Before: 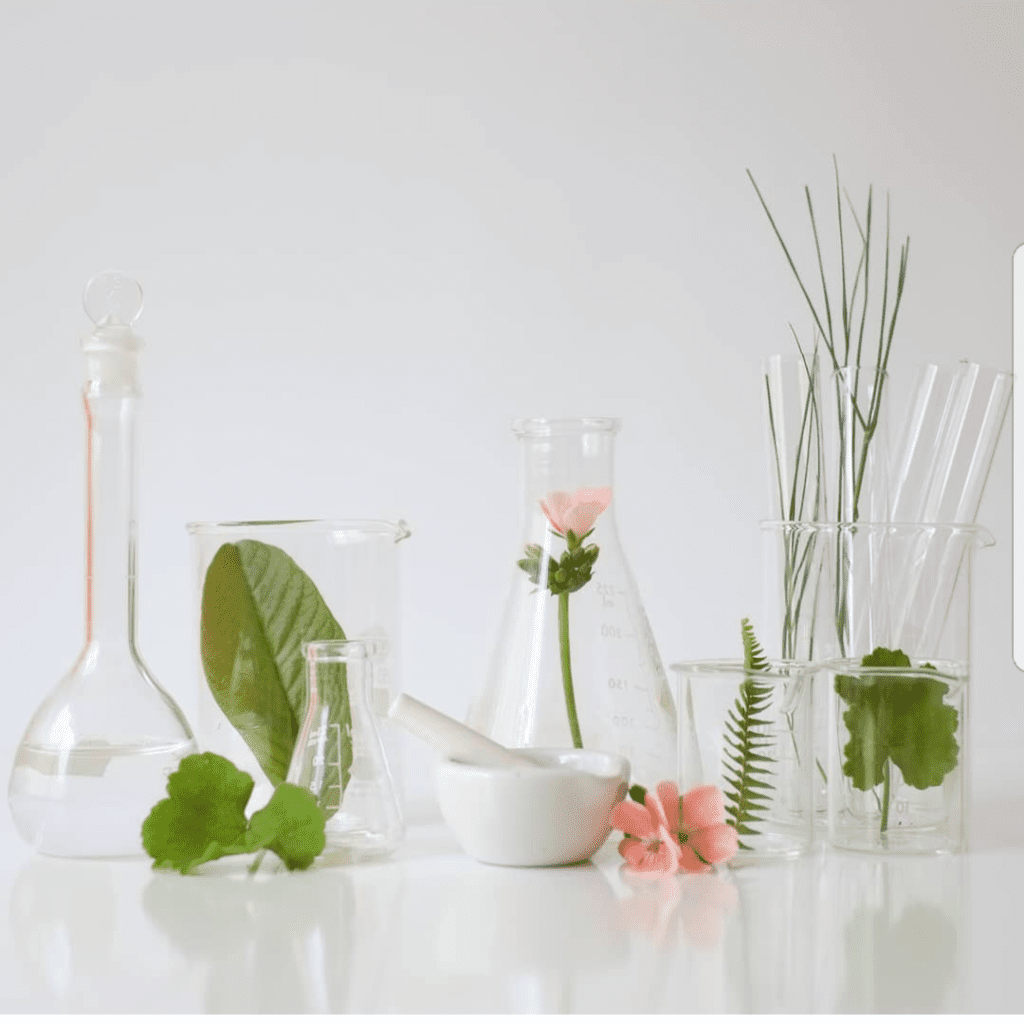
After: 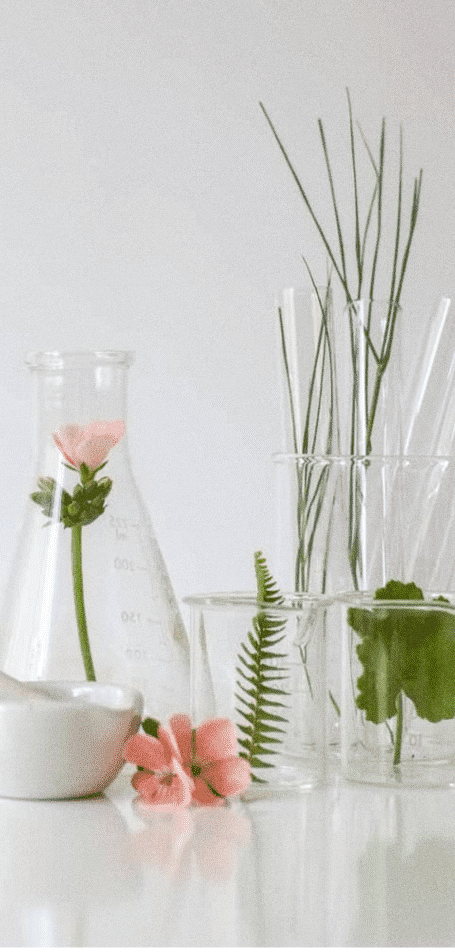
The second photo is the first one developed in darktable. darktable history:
grain: coarseness 0.09 ISO
crop: left 47.628%, top 6.643%, right 7.874%
local contrast: highlights 0%, shadows 0%, detail 133%
